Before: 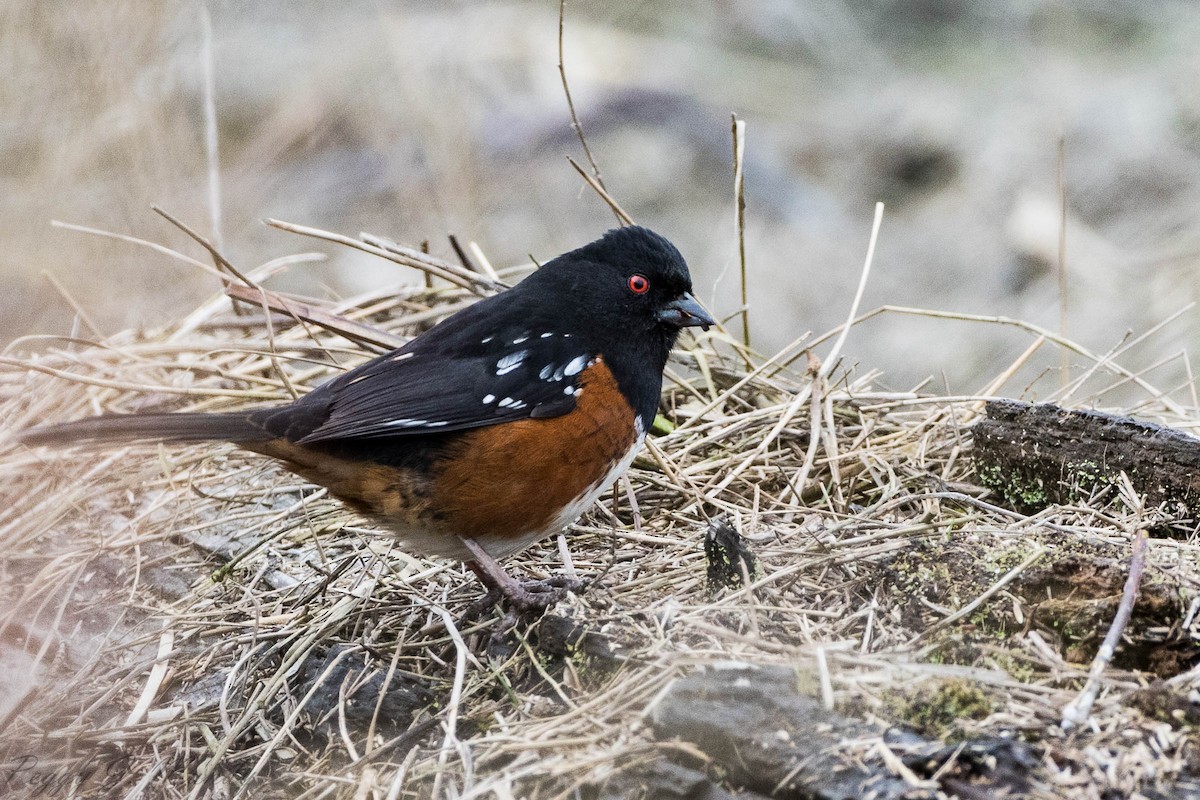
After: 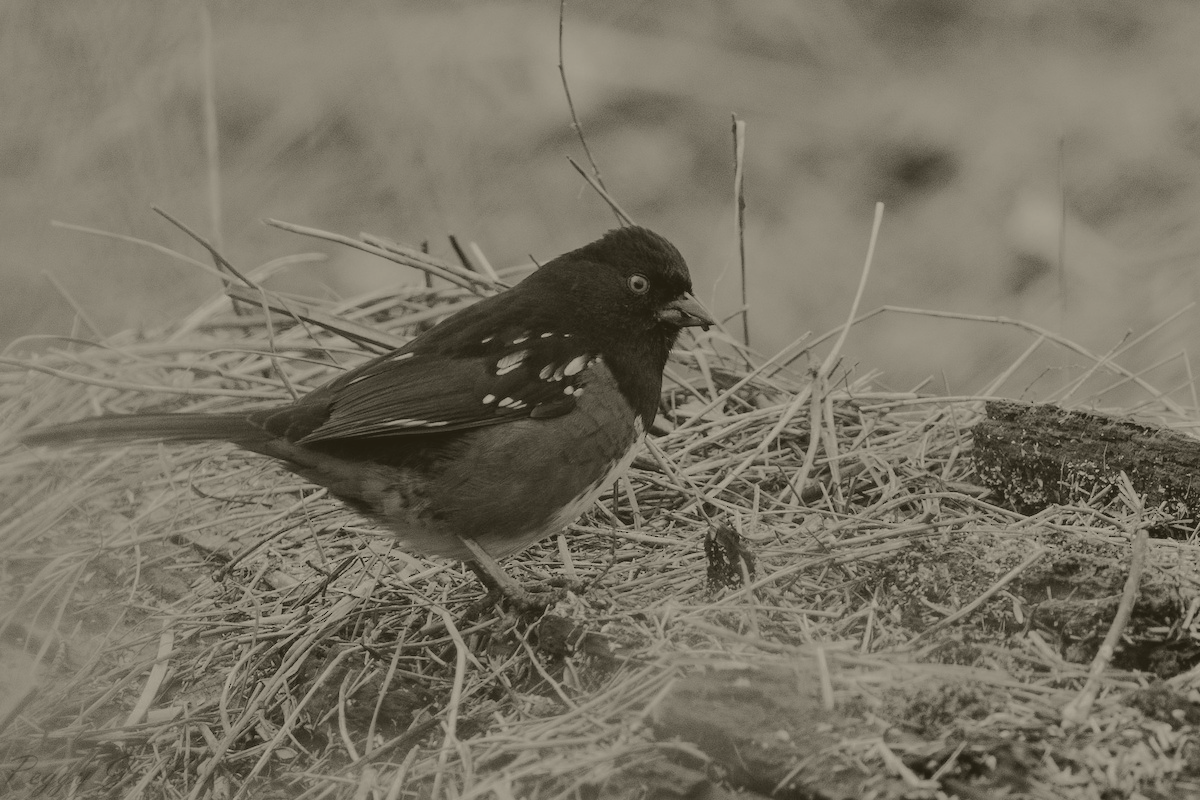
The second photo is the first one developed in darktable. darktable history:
colorize: hue 41.44°, saturation 22%, source mix 60%, lightness 10.61%
base curve: curves: ch0 [(0, 0) (0.235, 0.266) (0.503, 0.496) (0.786, 0.72) (1, 1)]
